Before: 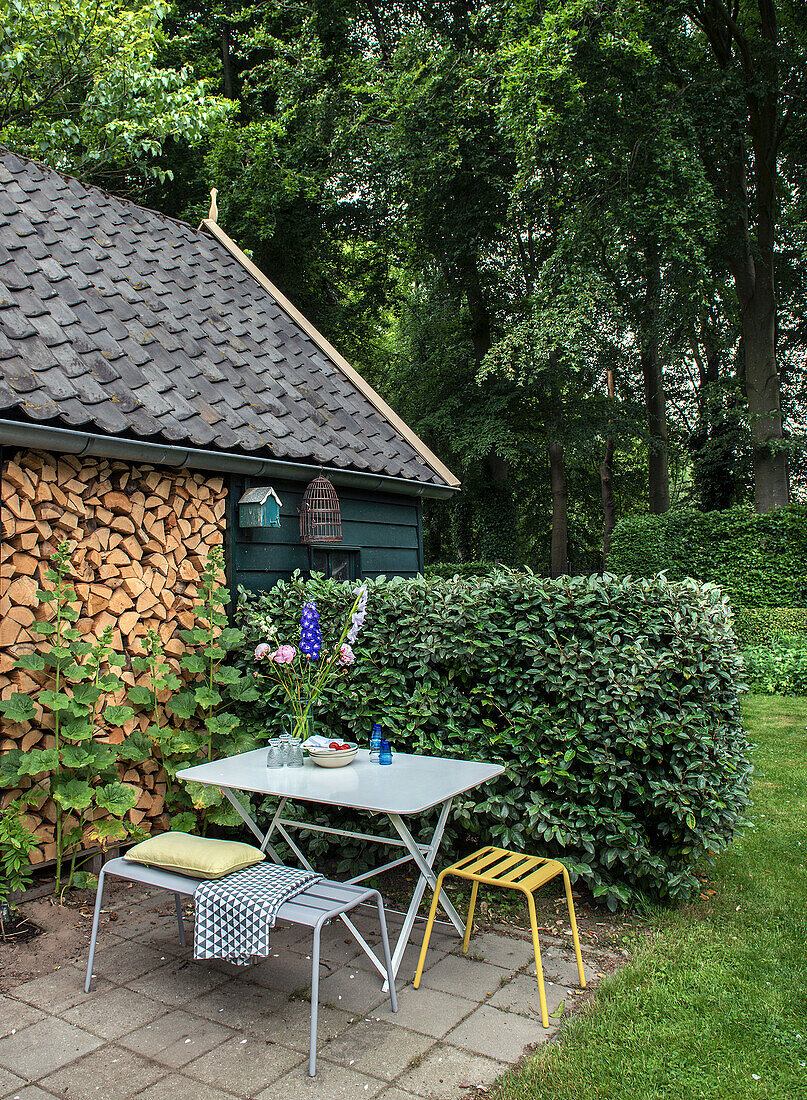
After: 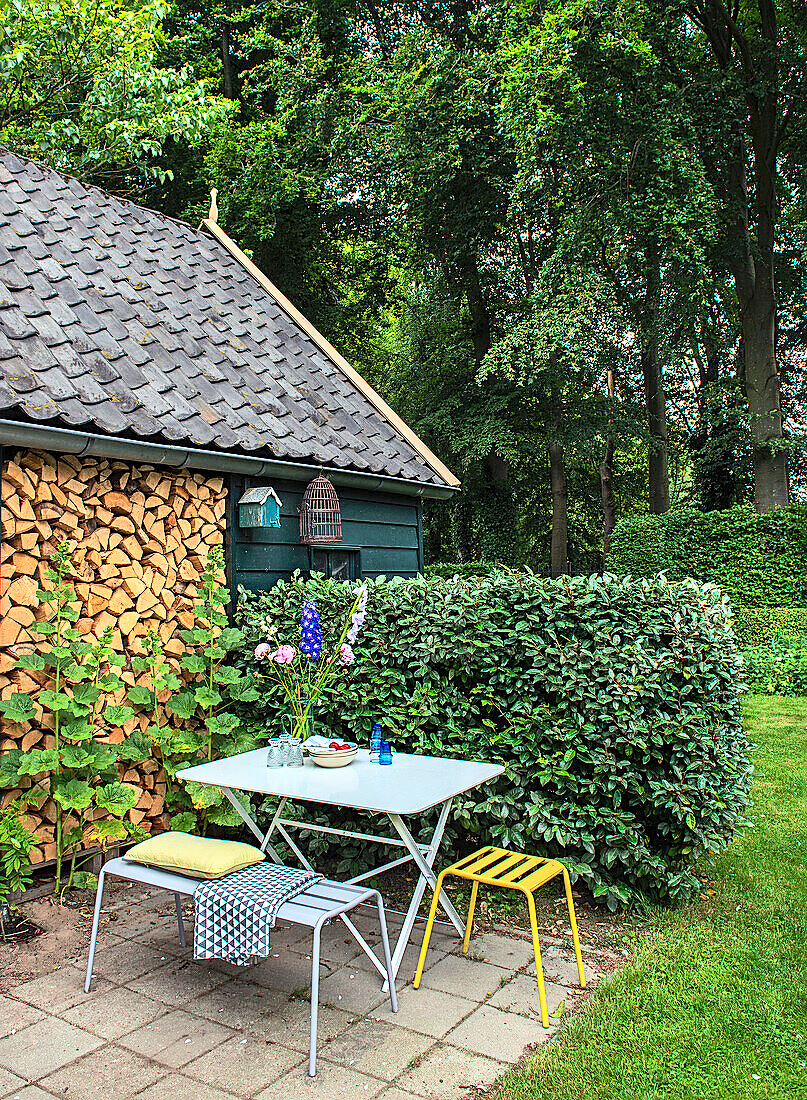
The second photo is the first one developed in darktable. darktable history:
contrast brightness saturation: contrast 0.245, brightness 0.258, saturation 0.382
sharpen: on, module defaults
